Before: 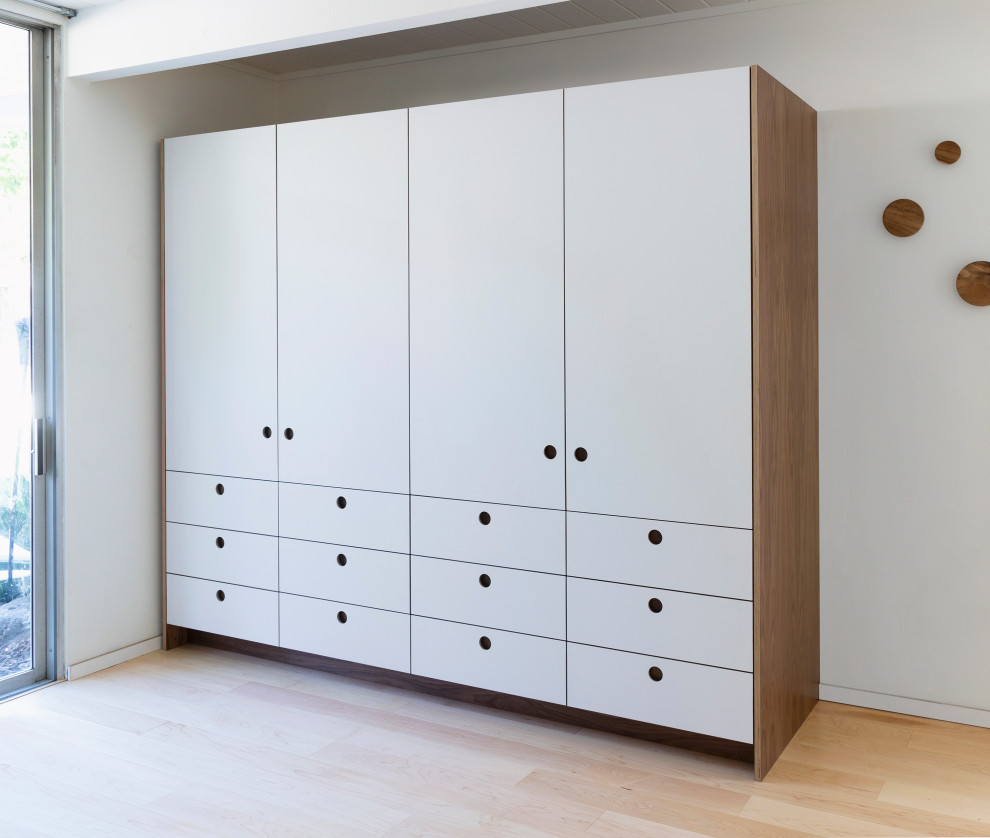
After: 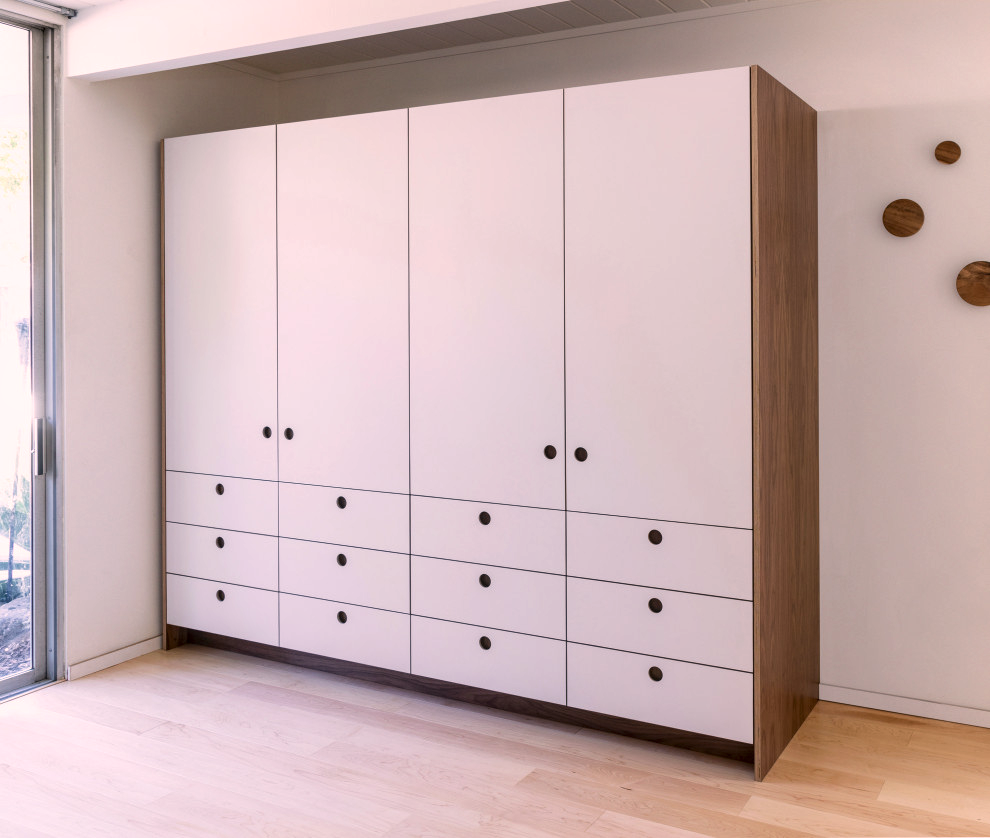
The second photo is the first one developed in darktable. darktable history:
color correction: highlights a* 12.23, highlights b* 5.41
local contrast: detail 130%
